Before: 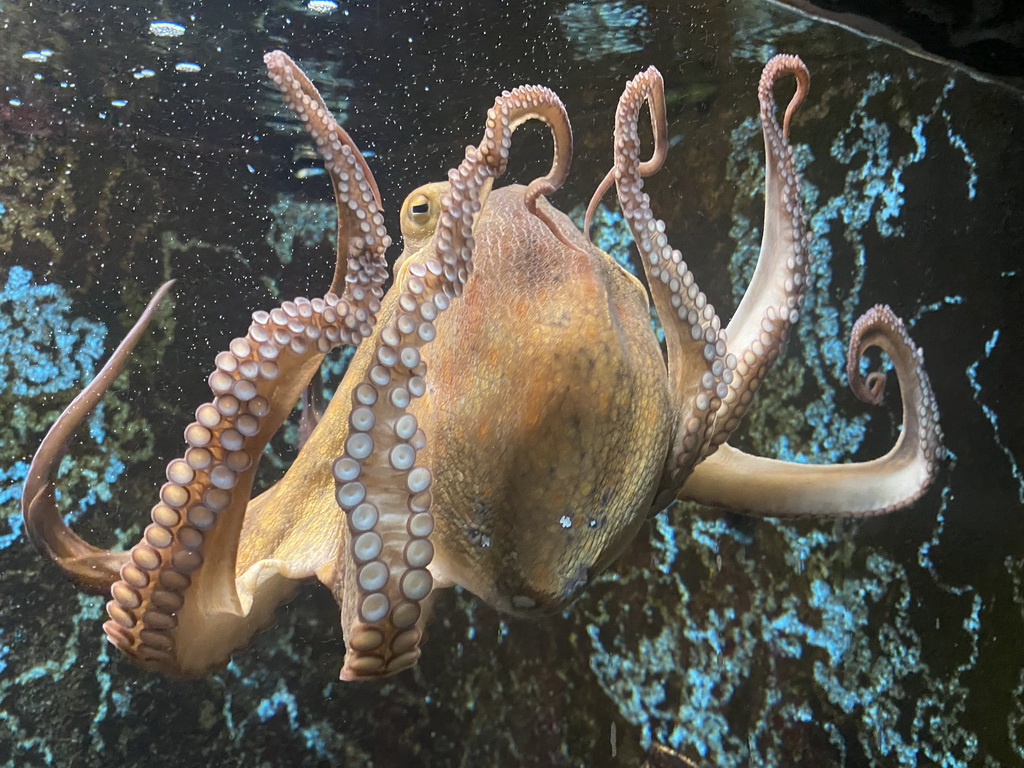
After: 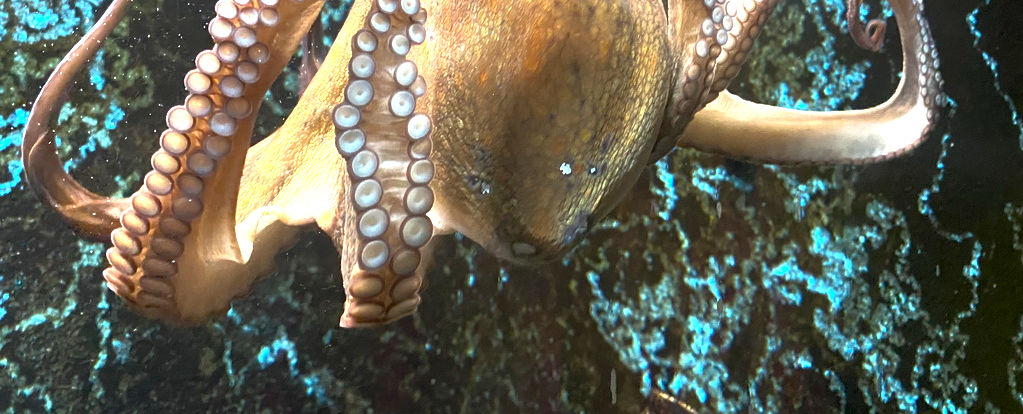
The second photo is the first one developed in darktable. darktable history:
exposure: black level correction 0.003, exposure 0.383 EV, compensate highlight preservation false
crop and rotate: top 46.016%, right 0.03%
tone equalizer: -8 EV 0 EV, -7 EV -0.001 EV, -6 EV 0.005 EV, -5 EV -0.061 EV, -4 EV -0.135 EV, -3 EV -0.195 EV, -2 EV 0.27 EV, -1 EV 0.708 EV, +0 EV 0.469 EV, edges refinement/feathering 500, mask exposure compensation -1.57 EV, preserve details no
